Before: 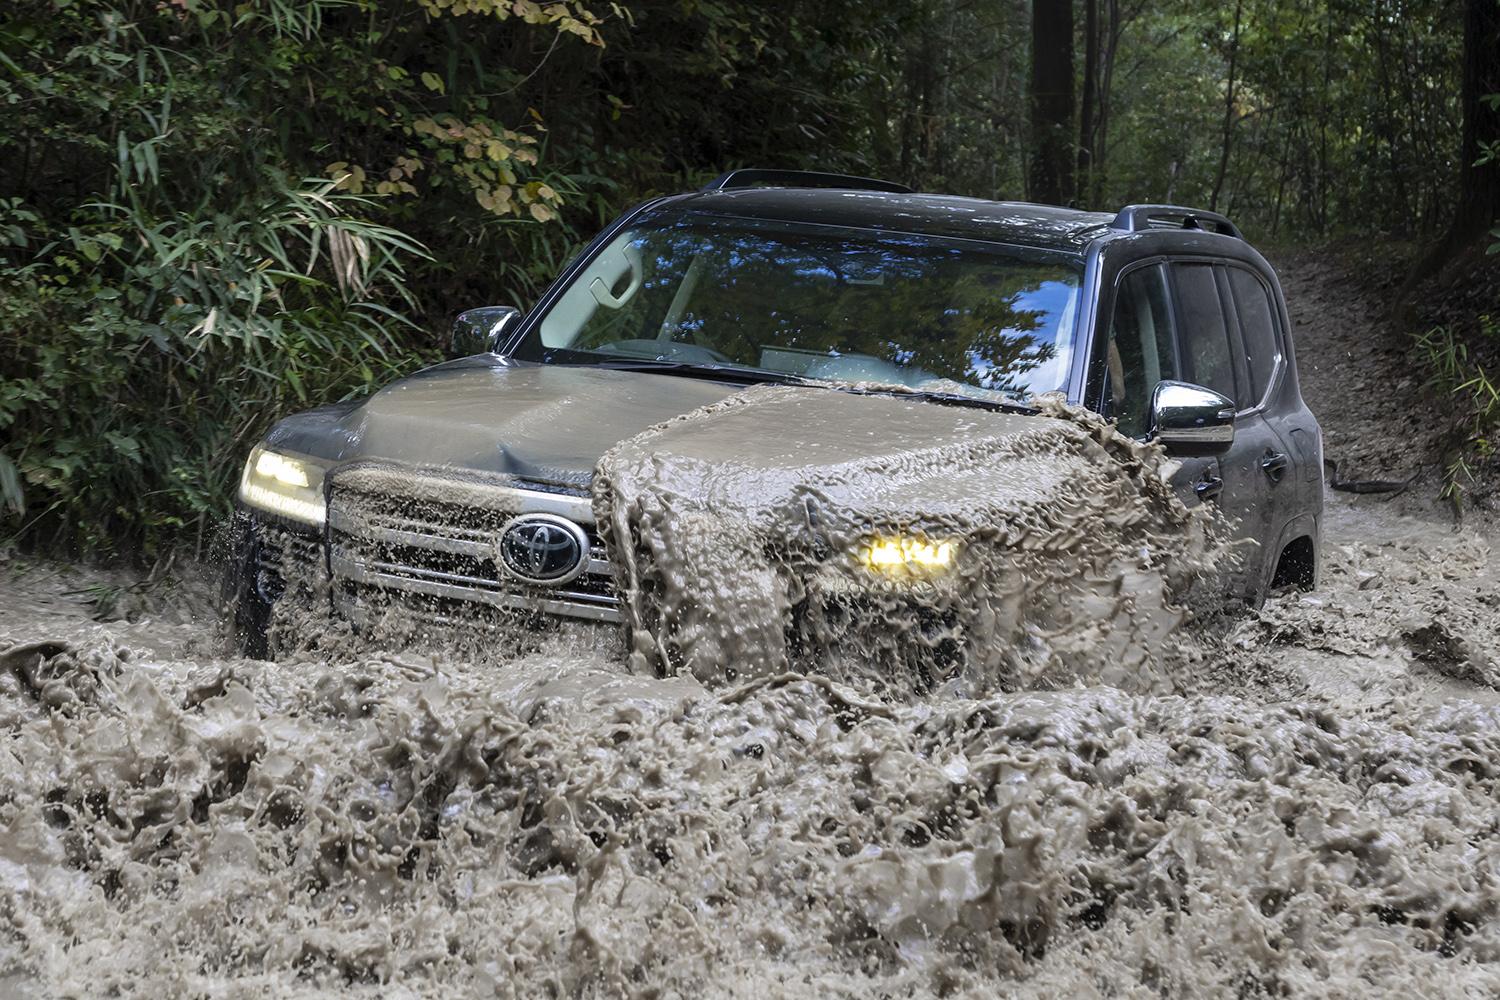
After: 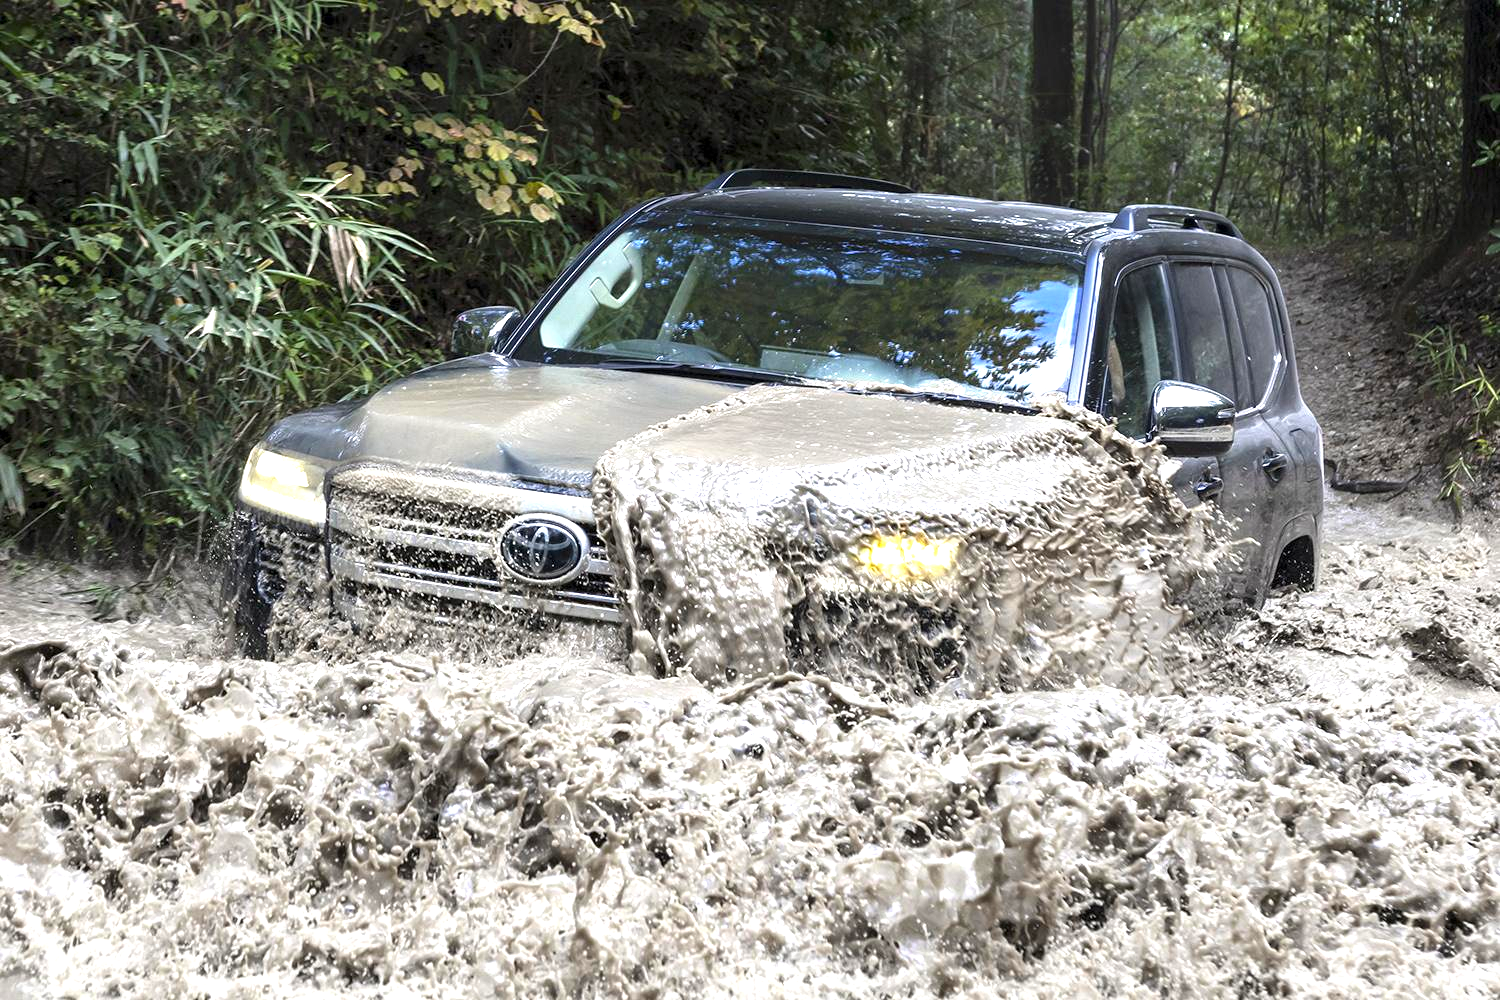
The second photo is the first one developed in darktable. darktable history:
contrast equalizer: octaves 7, y [[0.6 ×6], [0.55 ×6], [0 ×6], [0 ×6], [0 ×6]], mix 0.15
exposure: exposure 1.137 EV, compensate highlight preservation false
